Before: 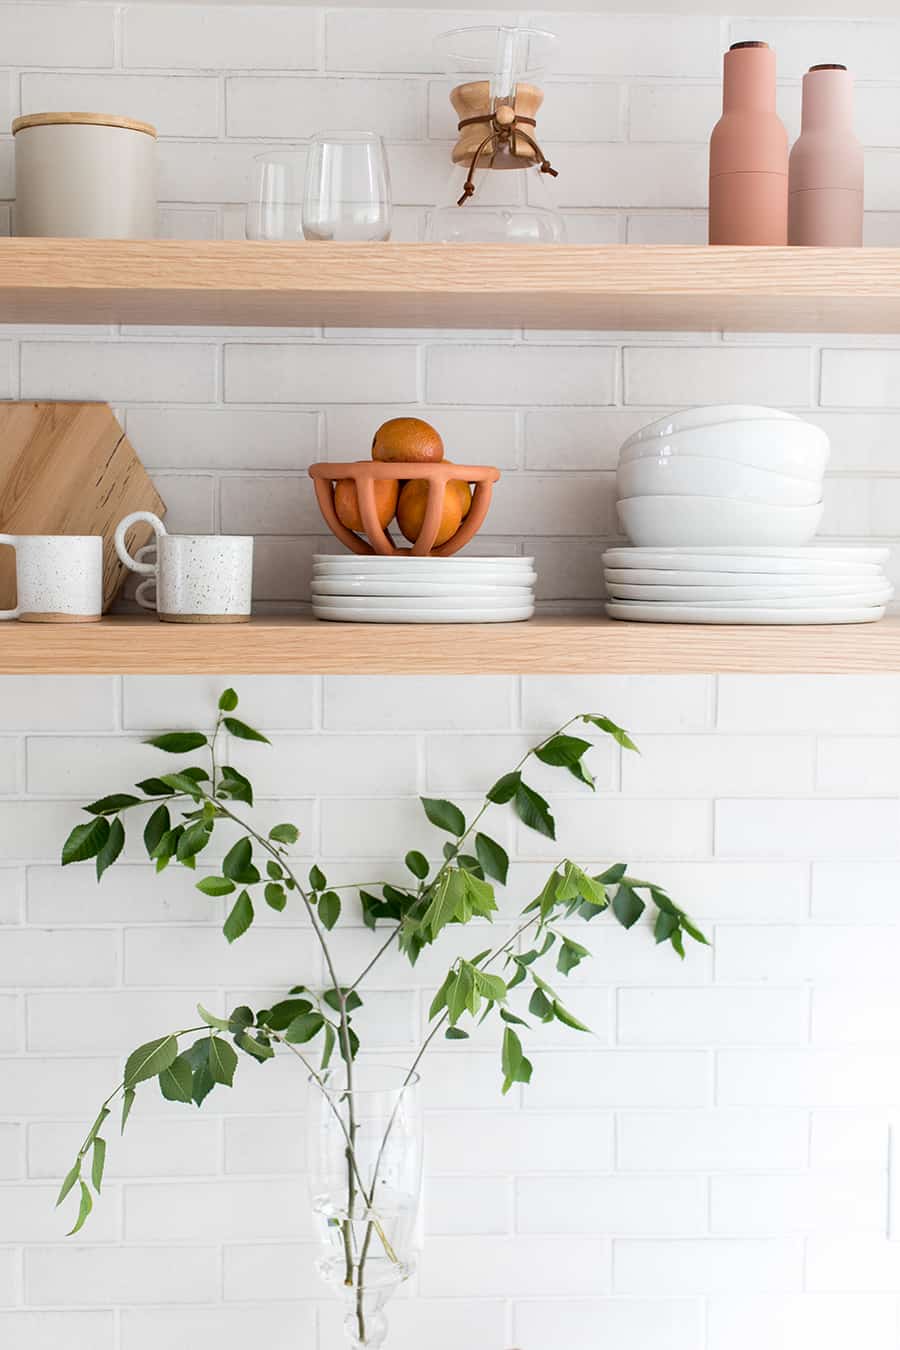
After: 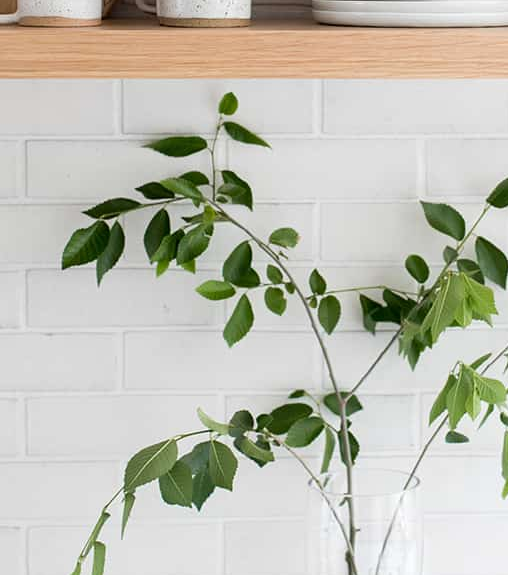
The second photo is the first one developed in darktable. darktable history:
crop: top 44.155%, right 43.472%, bottom 13.251%
